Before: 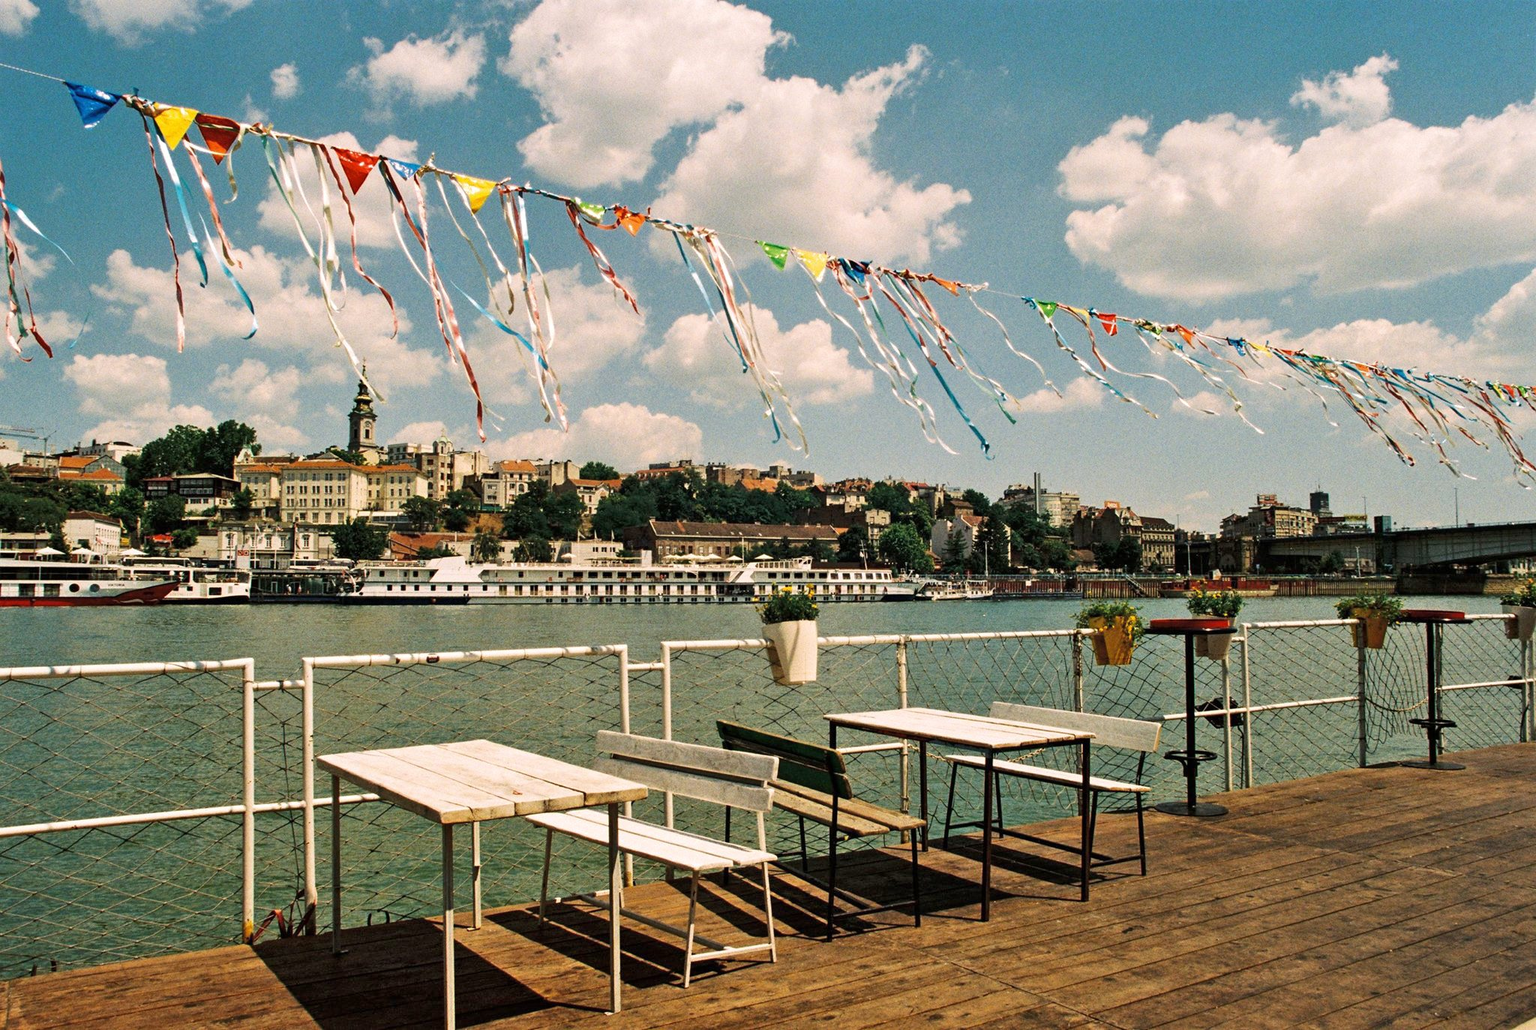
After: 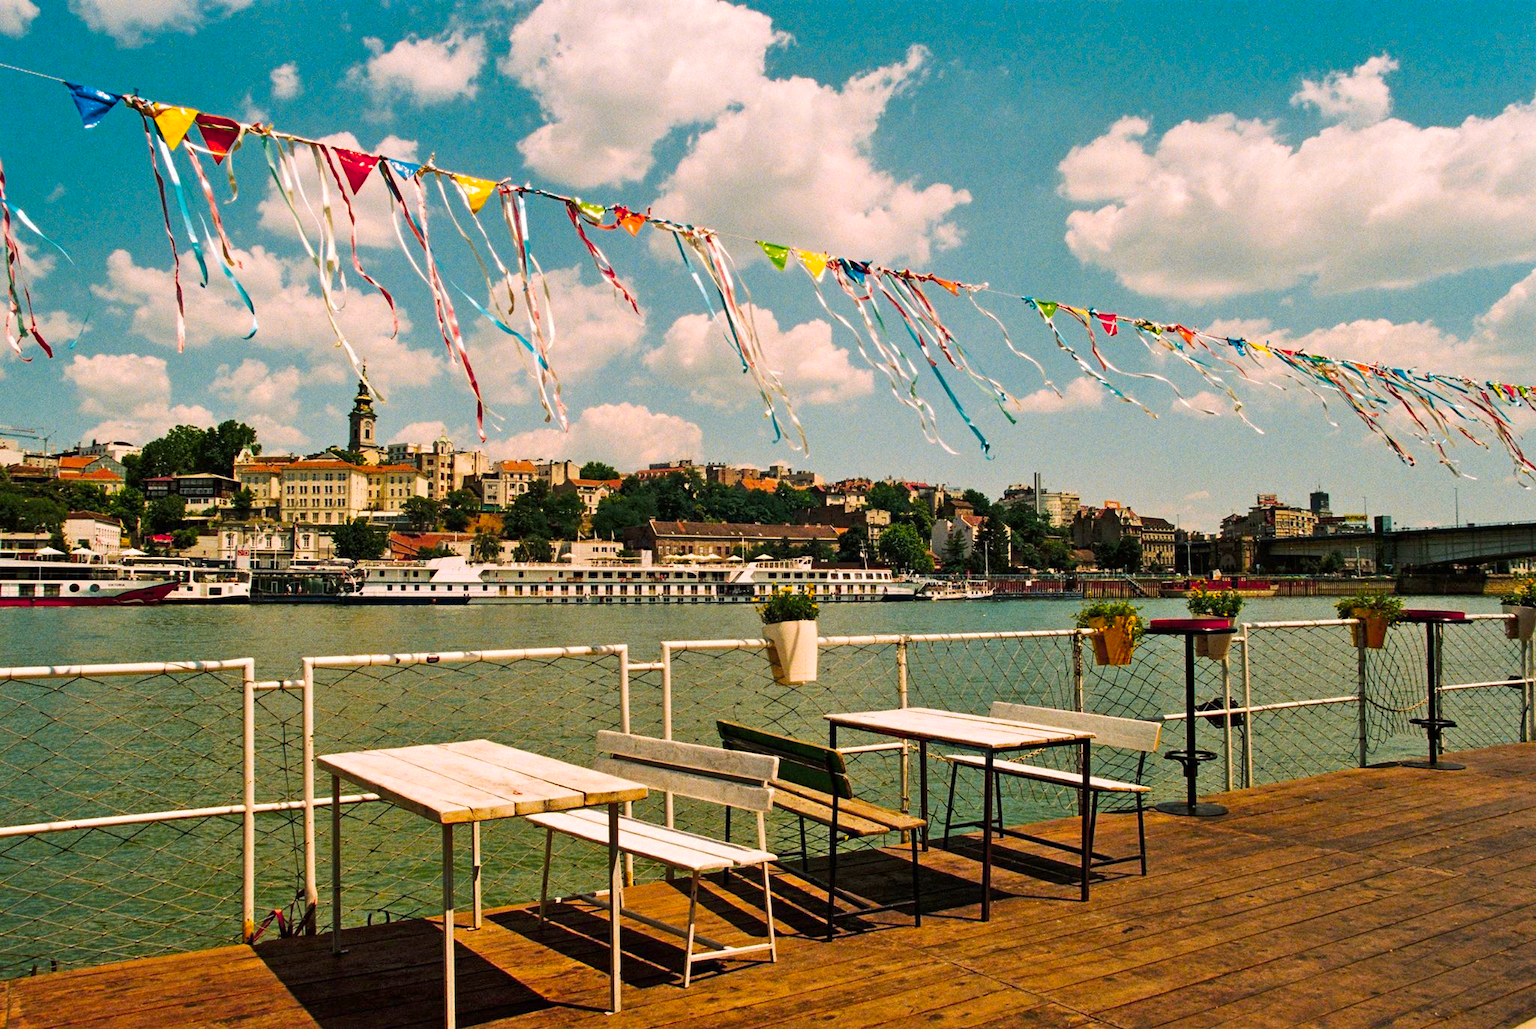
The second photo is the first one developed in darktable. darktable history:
color balance rgb: linear chroma grading › global chroma 15.339%, perceptual saturation grading › global saturation 30.258%, hue shift -10.14°
